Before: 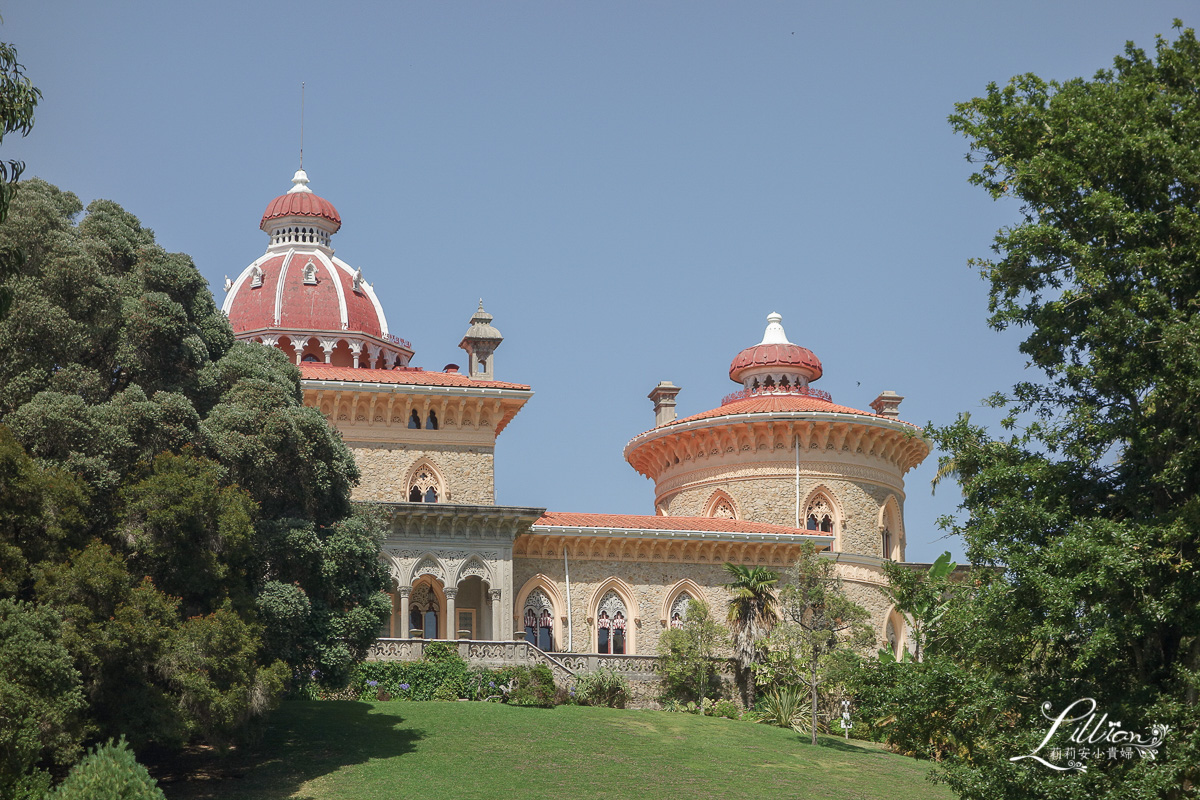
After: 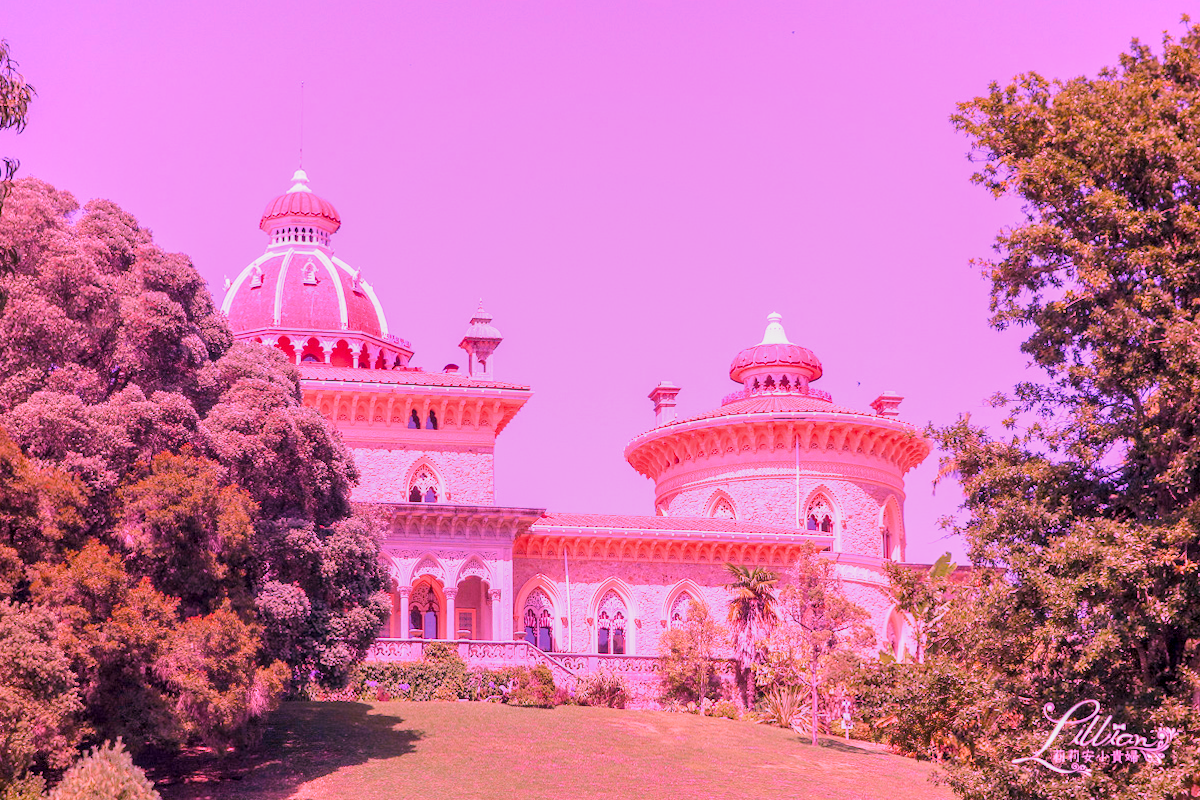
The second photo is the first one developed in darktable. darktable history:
local contrast: on, module defaults
raw chromatic aberrations: on, module defaults
color balance rgb: perceptual saturation grading › global saturation 25%, perceptual brilliance grading › mid-tones 10%, perceptual brilliance grading › shadows 15%, global vibrance 20%
exposure: black level correction 0.001, exposure 0.5 EV, compensate exposure bias true, compensate highlight preservation false
filmic rgb: black relative exposure -7.65 EV, white relative exposure 4.56 EV, hardness 3.61
highlight reconstruction: method reconstruct color, iterations 1, diameter of reconstruction 64 px
hot pixels: on, module defaults
lens correction: scale 1.01, crop 1, focal 85, aperture 2.8, distance 10.02, camera "Canon EOS RP", lens "Canon RF 85mm F2 MACRO IS STM"
raw denoise: x [[0, 0.25, 0.5, 0.75, 1] ×4]
tone equalizer "mask blending: all purposes": on, module defaults
white balance: red 2, blue 1.701
